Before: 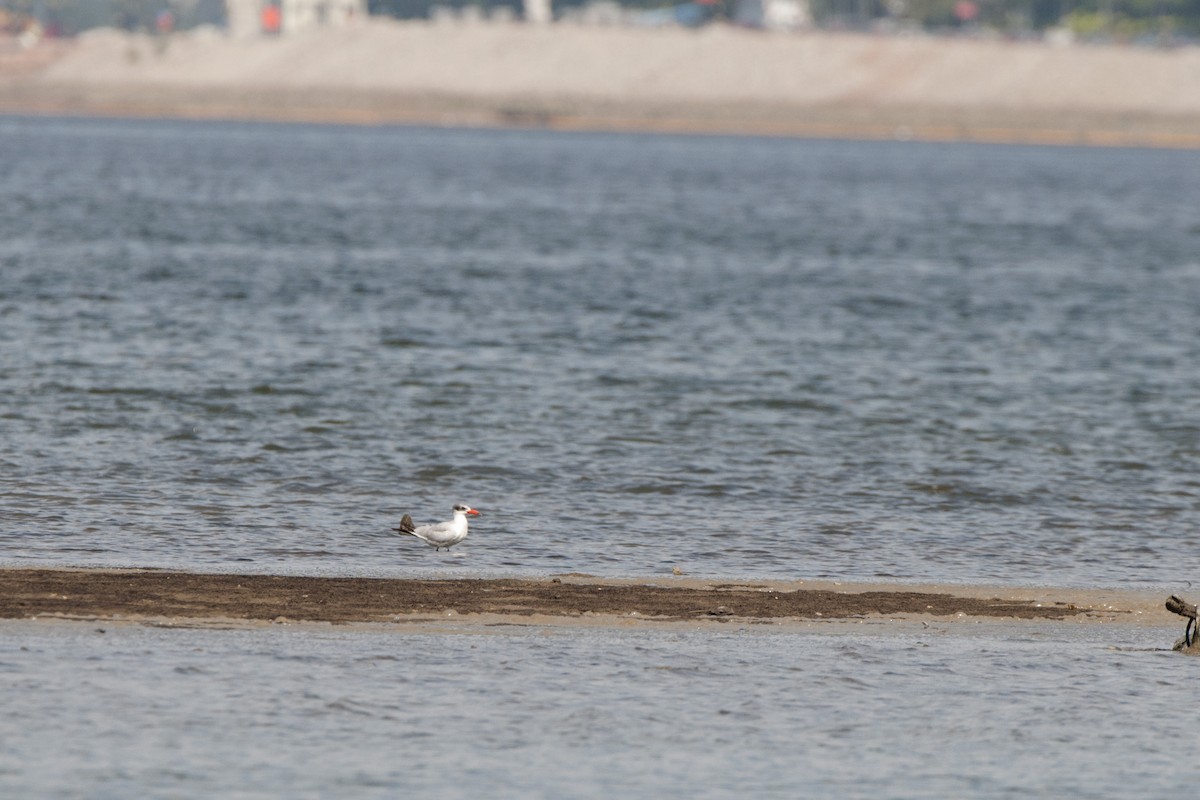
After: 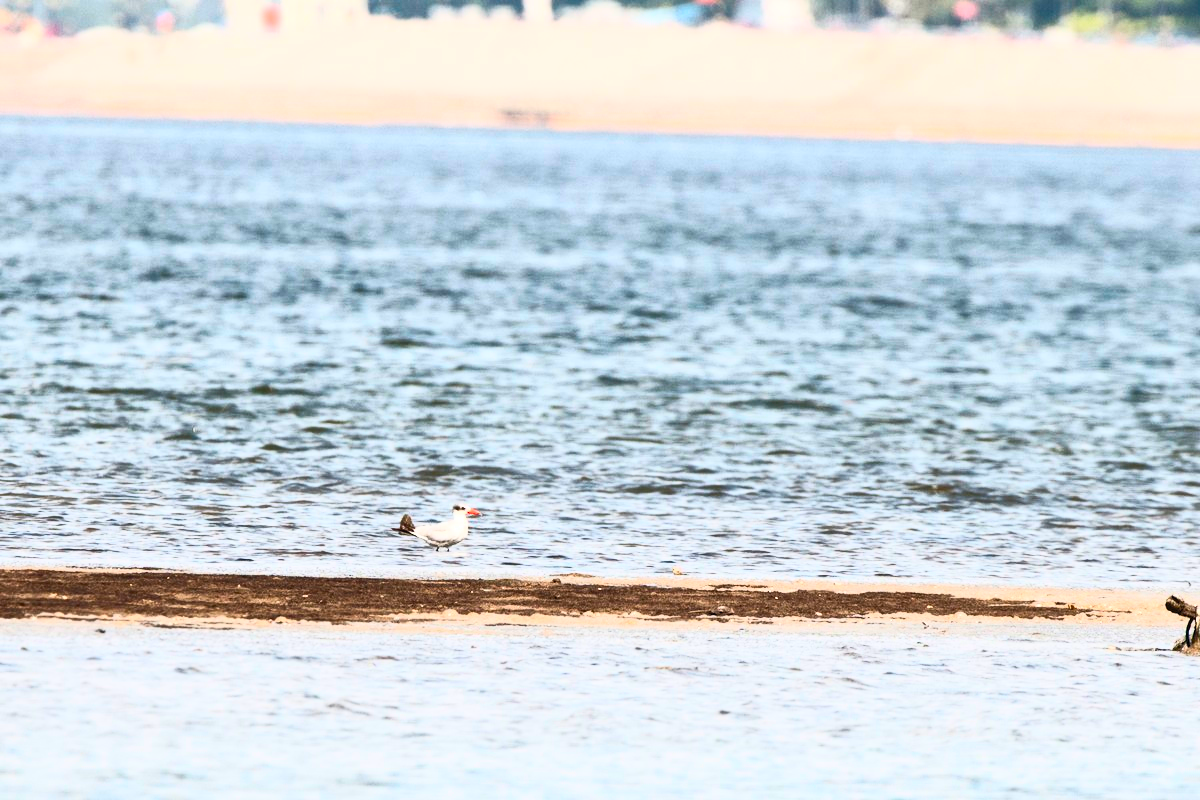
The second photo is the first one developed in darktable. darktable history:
contrast brightness saturation: contrast 0.83, brightness 0.59, saturation 0.59
